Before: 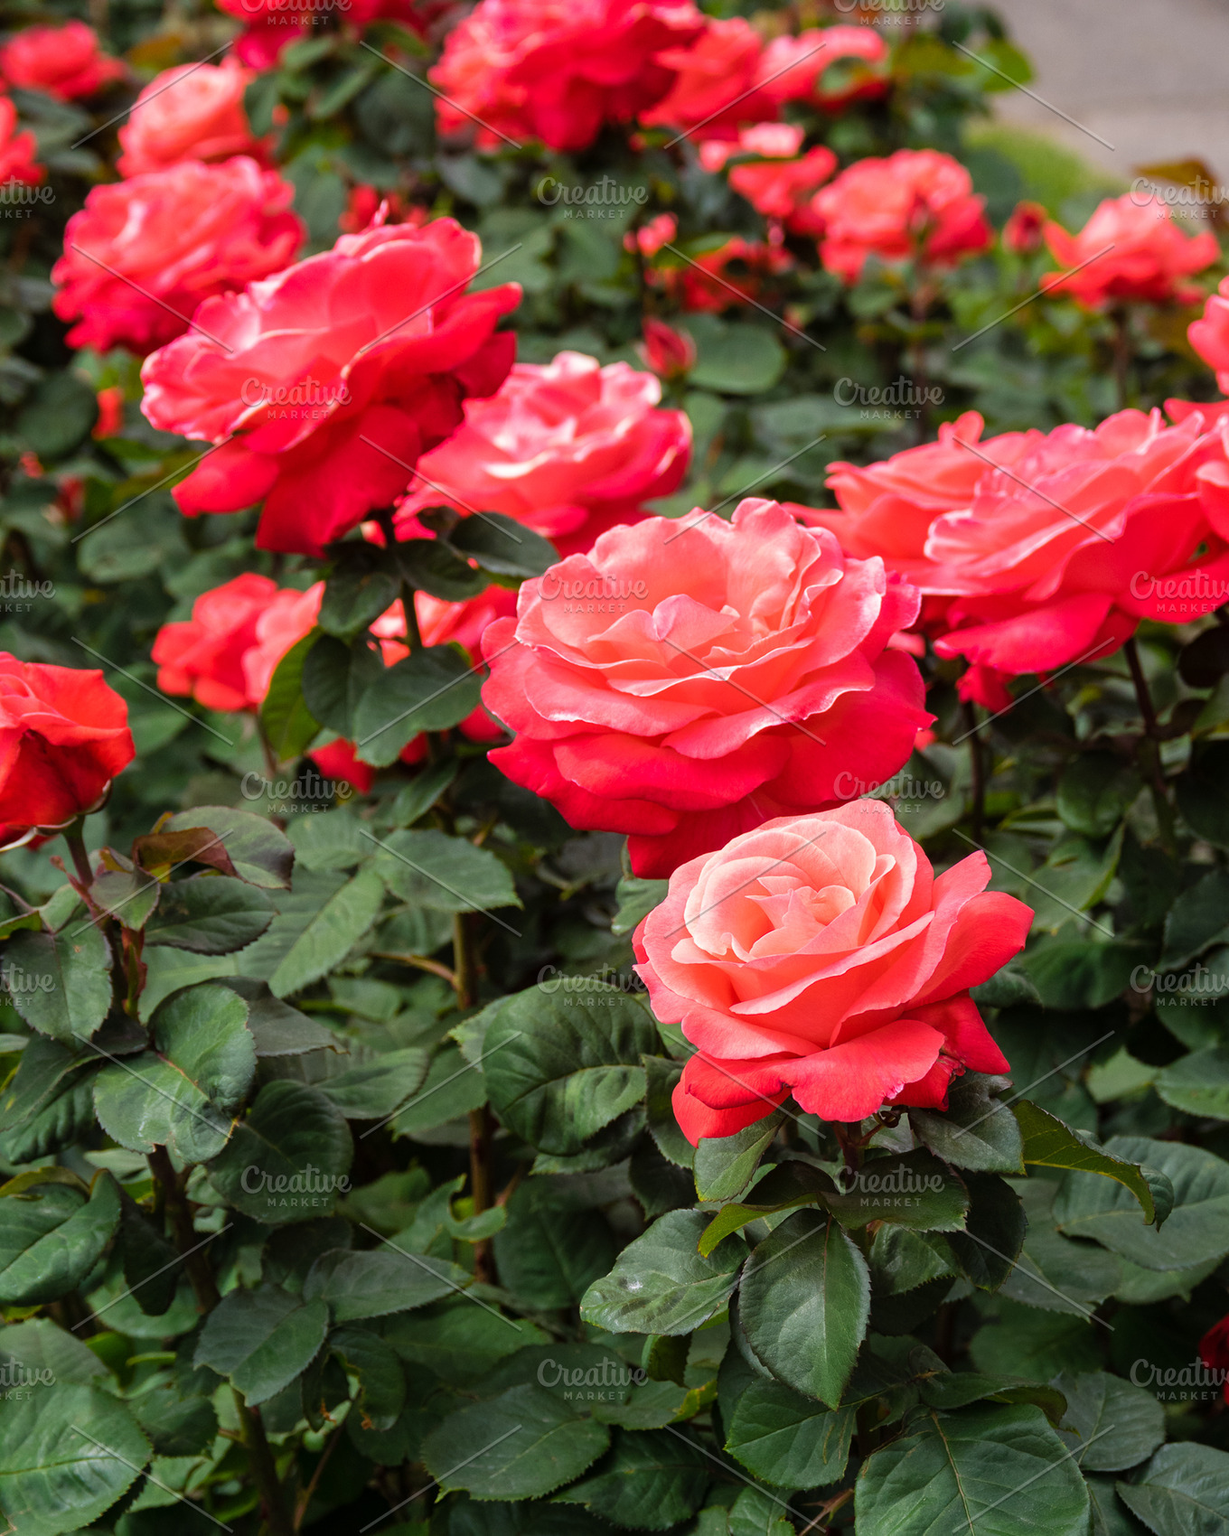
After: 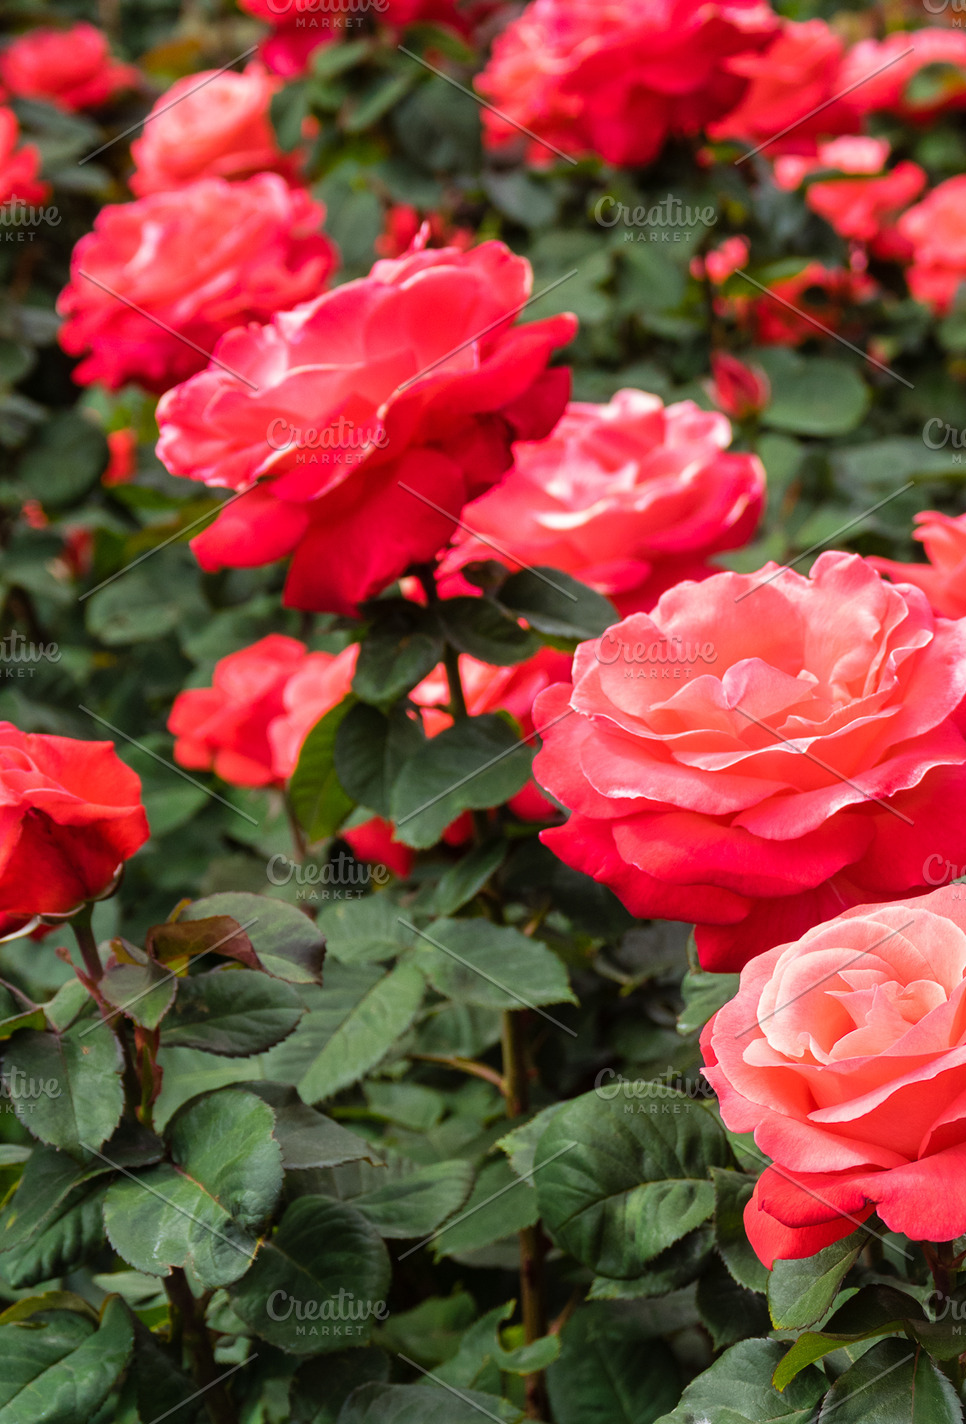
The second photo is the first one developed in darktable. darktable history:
crop: right 28.965%, bottom 16.181%
